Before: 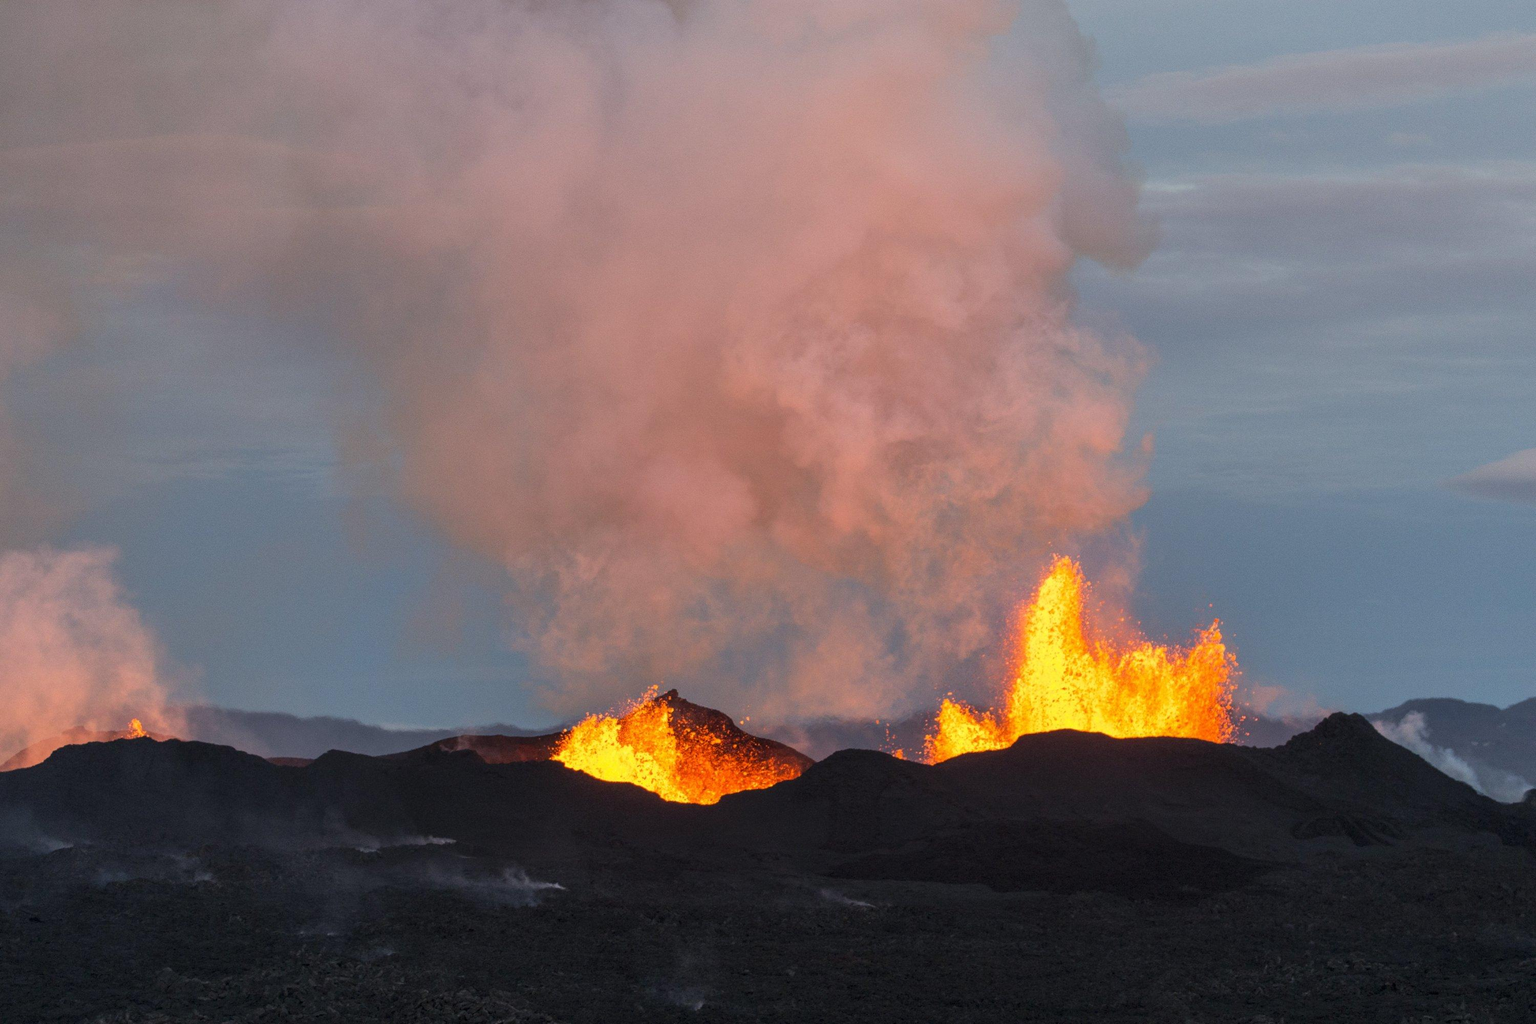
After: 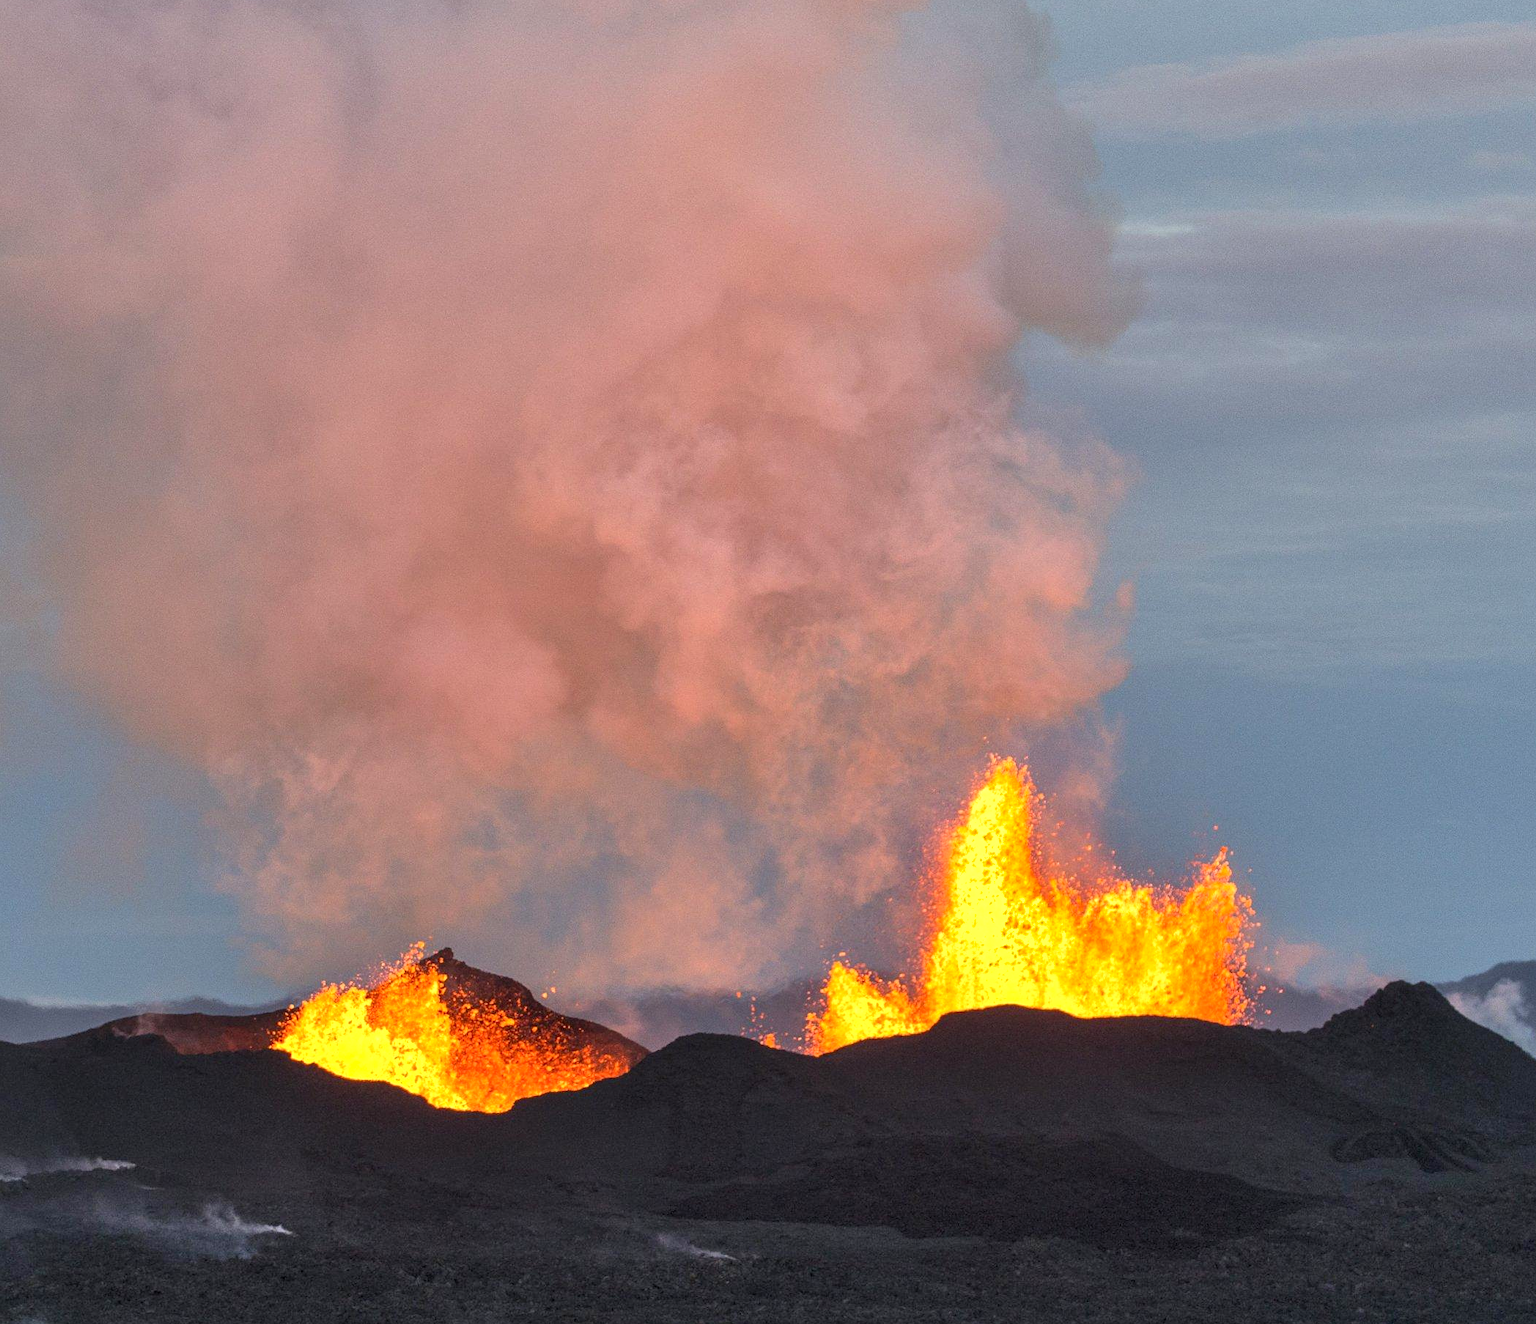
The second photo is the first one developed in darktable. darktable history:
exposure: exposure 0.474 EV, compensate exposure bias true, compensate highlight preservation false
sharpen: amount 0.204
crop and rotate: left 23.553%, top 2.682%, right 6.568%, bottom 6.901%
shadows and highlights: shadows 43.76, white point adjustment -1.37, soften with gaussian
